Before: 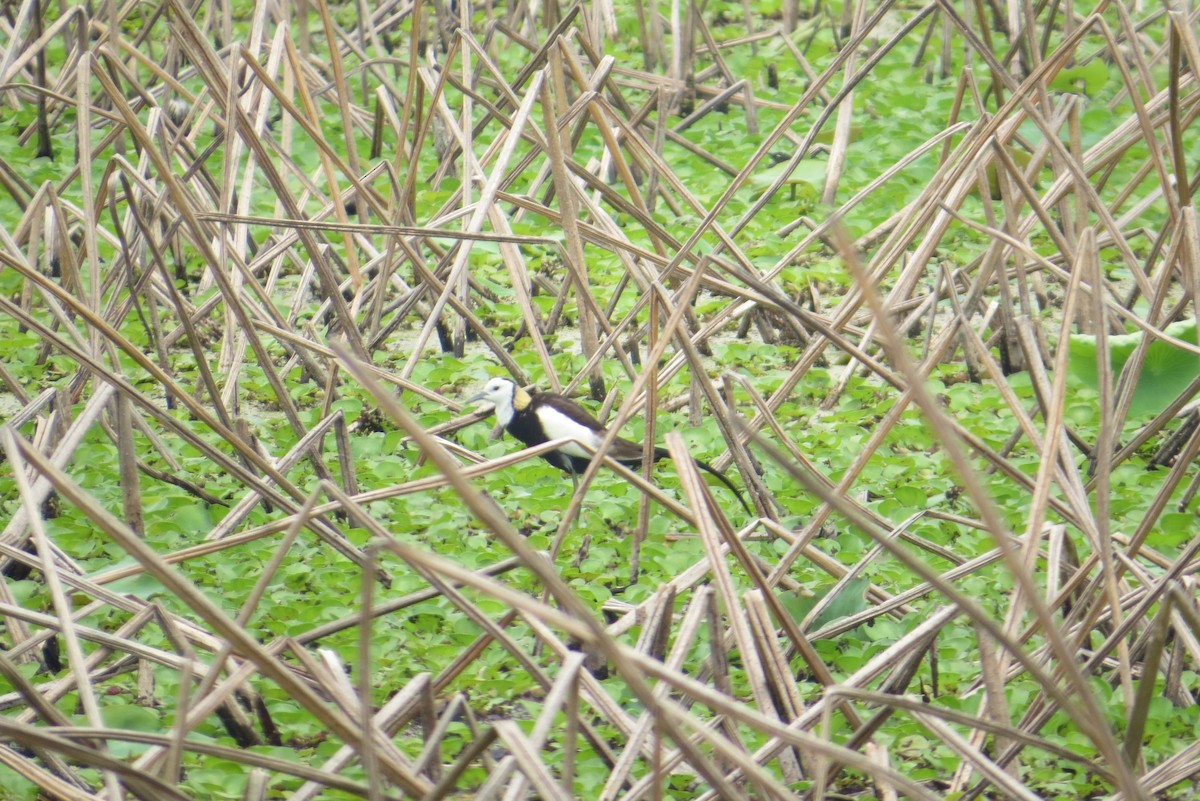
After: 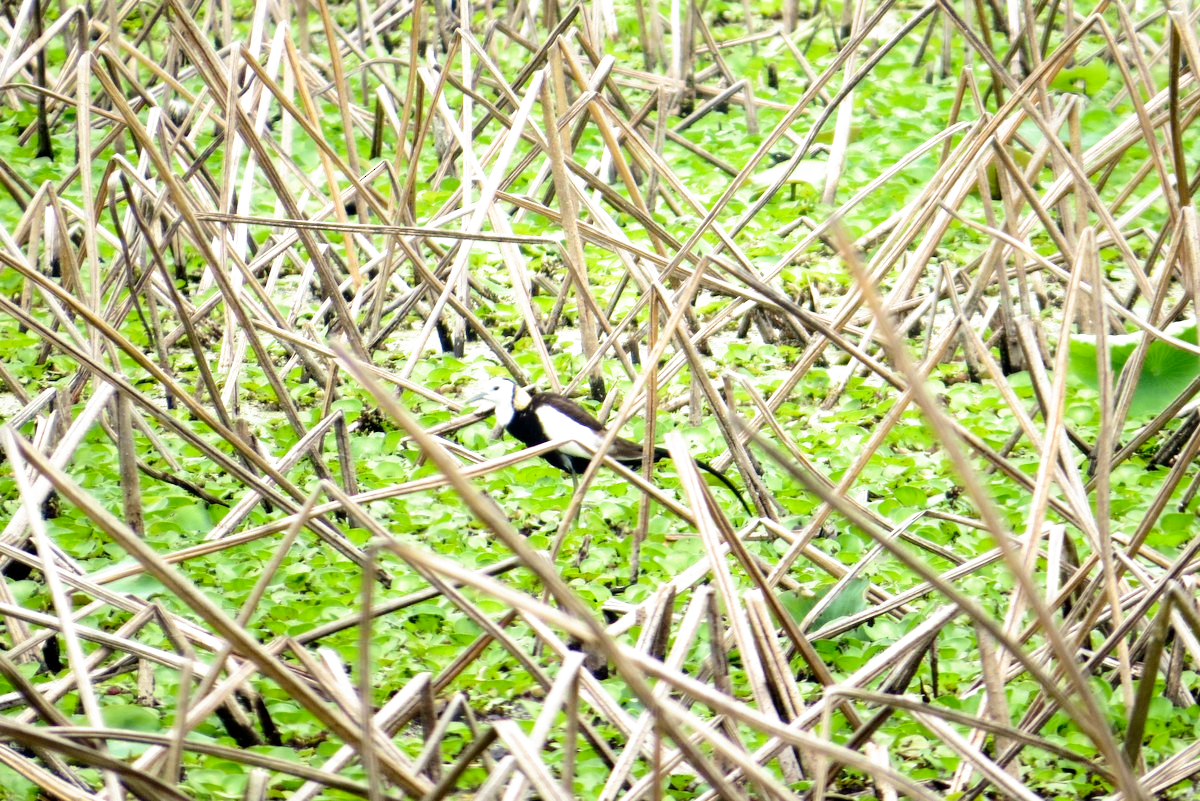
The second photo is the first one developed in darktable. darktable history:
exposure: black level correction 0.001, compensate highlight preservation false
filmic rgb: black relative exposure -5.5 EV, white relative exposure 2.5 EV, threshold 3 EV, target black luminance 0%, hardness 4.51, latitude 67.35%, contrast 1.453, shadows ↔ highlights balance -3.52%, preserve chrominance no, color science v4 (2020), contrast in shadows soft, enable highlight reconstruction true
tone equalizer: -8 EV -0.417 EV, -7 EV -0.389 EV, -6 EV -0.333 EV, -5 EV -0.222 EV, -3 EV 0.222 EV, -2 EV 0.333 EV, -1 EV 0.389 EV, +0 EV 0.417 EV, edges refinement/feathering 500, mask exposure compensation -1.57 EV, preserve details no
